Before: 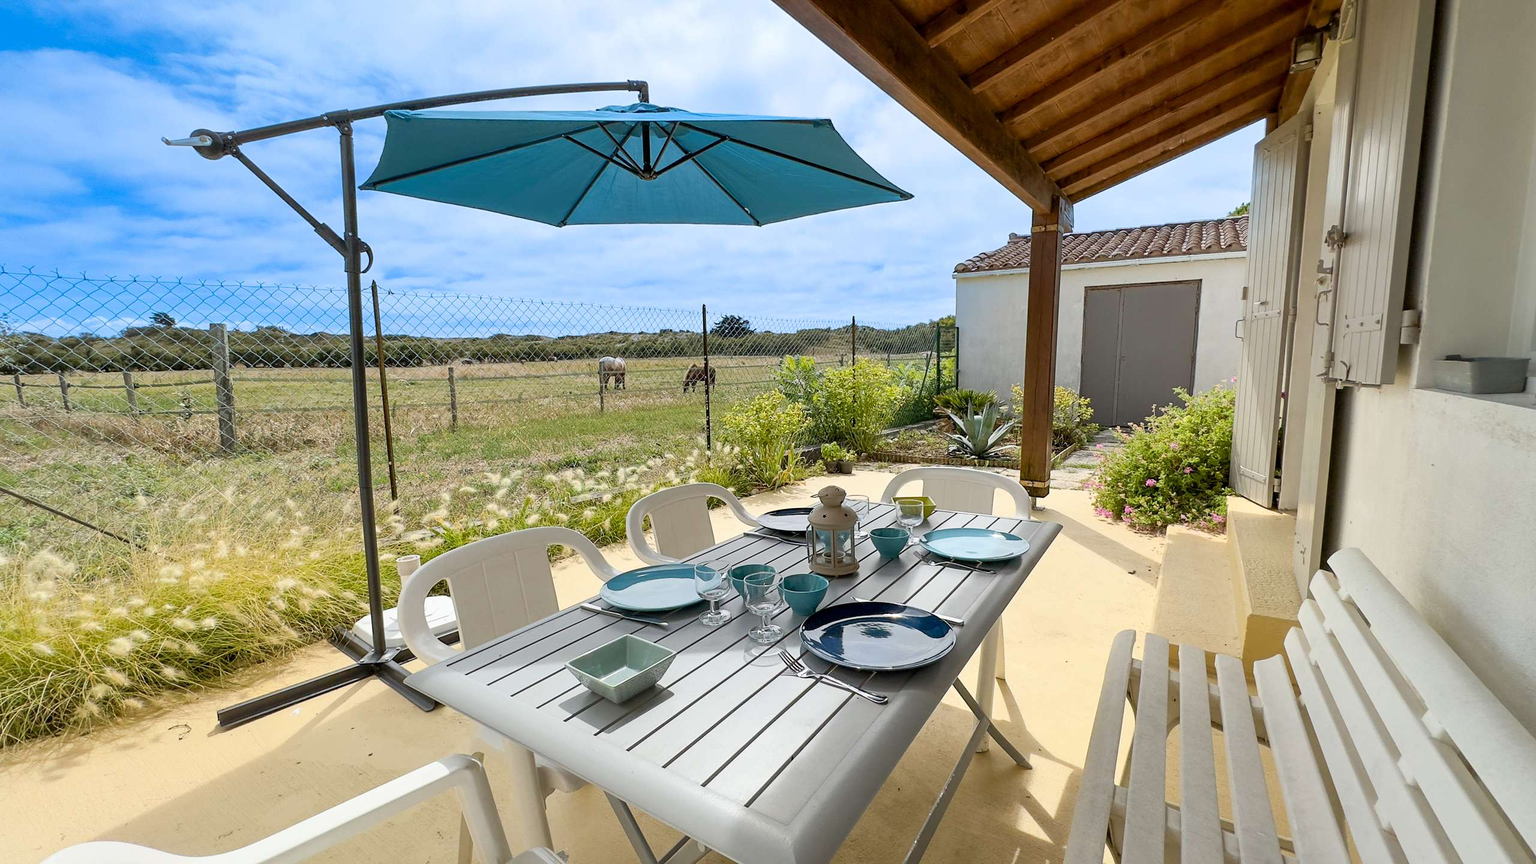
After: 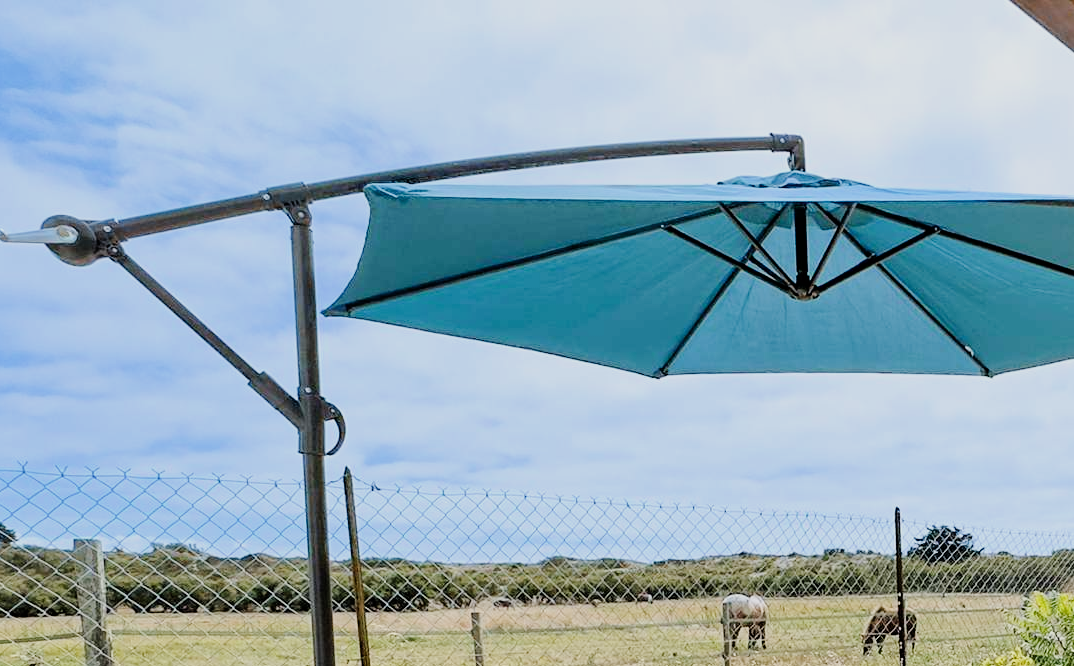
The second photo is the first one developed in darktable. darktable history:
tone curve: curves: ch0 [(0, 0) (0.003, 0.004) (0.011, 0.014) (0.025, 0.032) (0.044, 0.057) (0.069, 0.089) (0.1, 0.128) (0.136, 0.174) (0.177, 0.227) (0.224, 0.287) (0.277, 0.354) (0.335, 0.427) (0.399, 0.507) (0.468, 0.582) (0.543, 0.653) (0.623, 0.726) (0.709, 0.799) (0.801, 0.876) (0.898, 0.937) (1, 1)], preserve colors none
filmic rgb: black relative exposure -7.65 EV, white relative exposure 4.56 EV, hardness 3.61
crop and rotate: left 10.817%, top 0.062%, right 47.194%, bottom 53.626%
